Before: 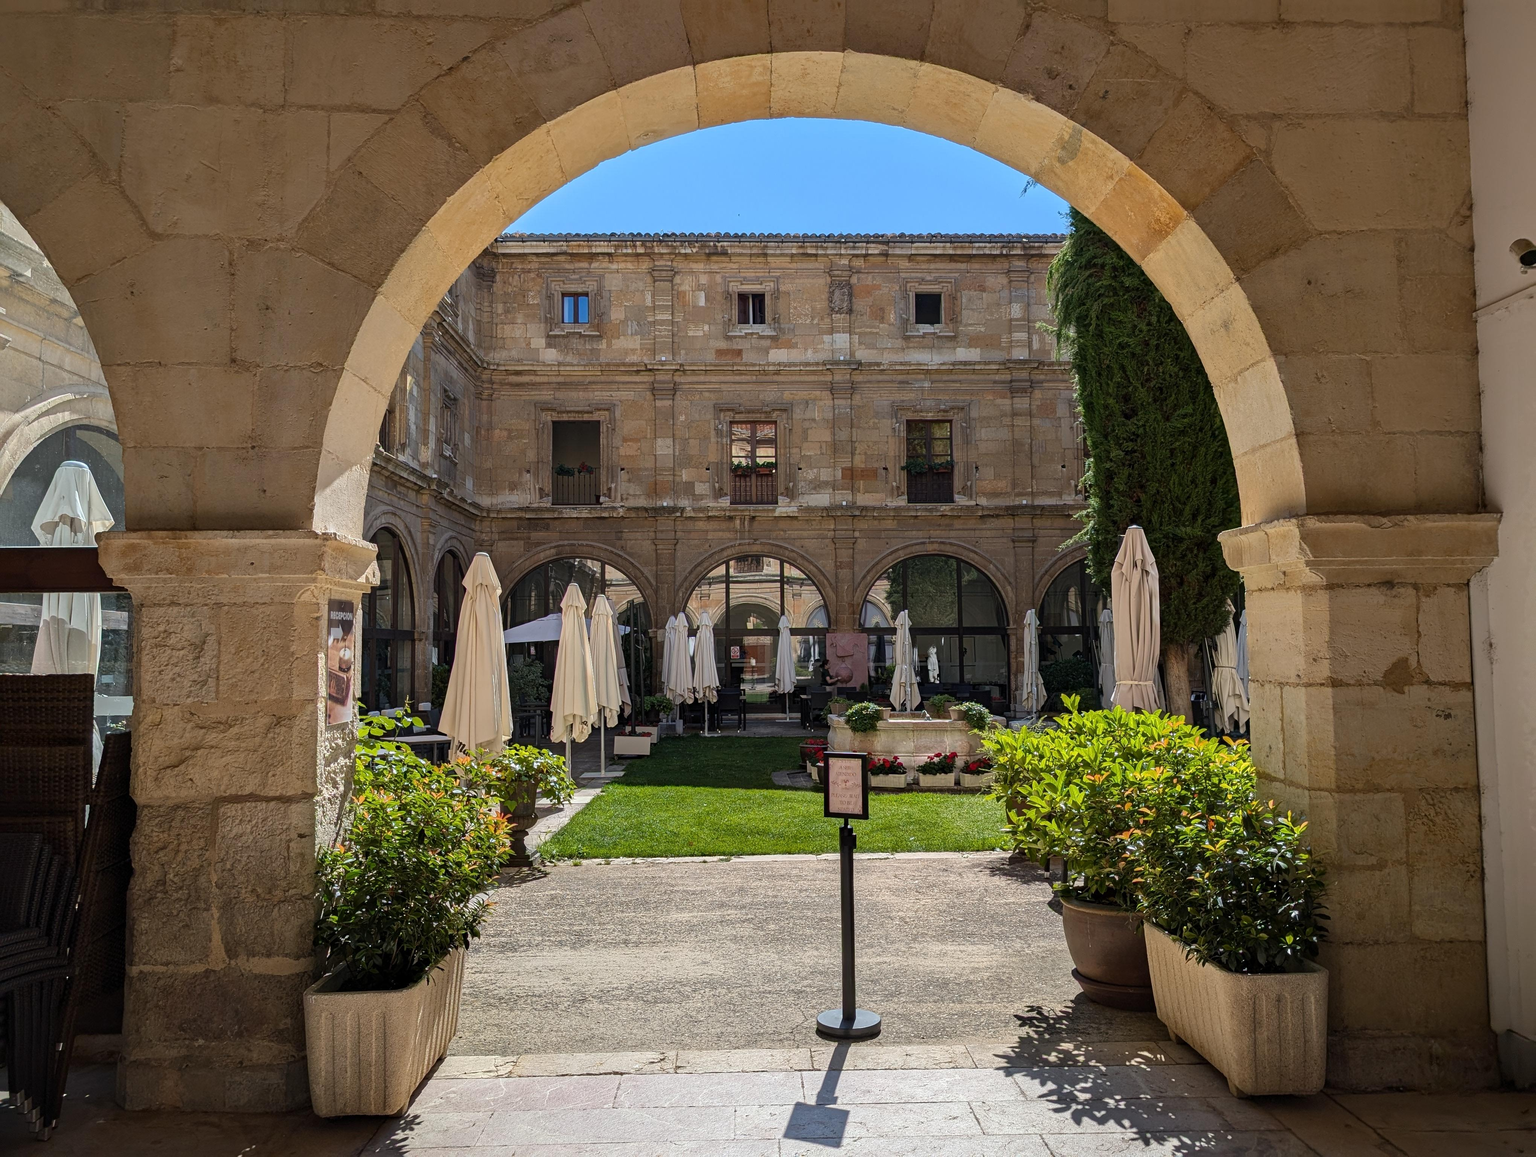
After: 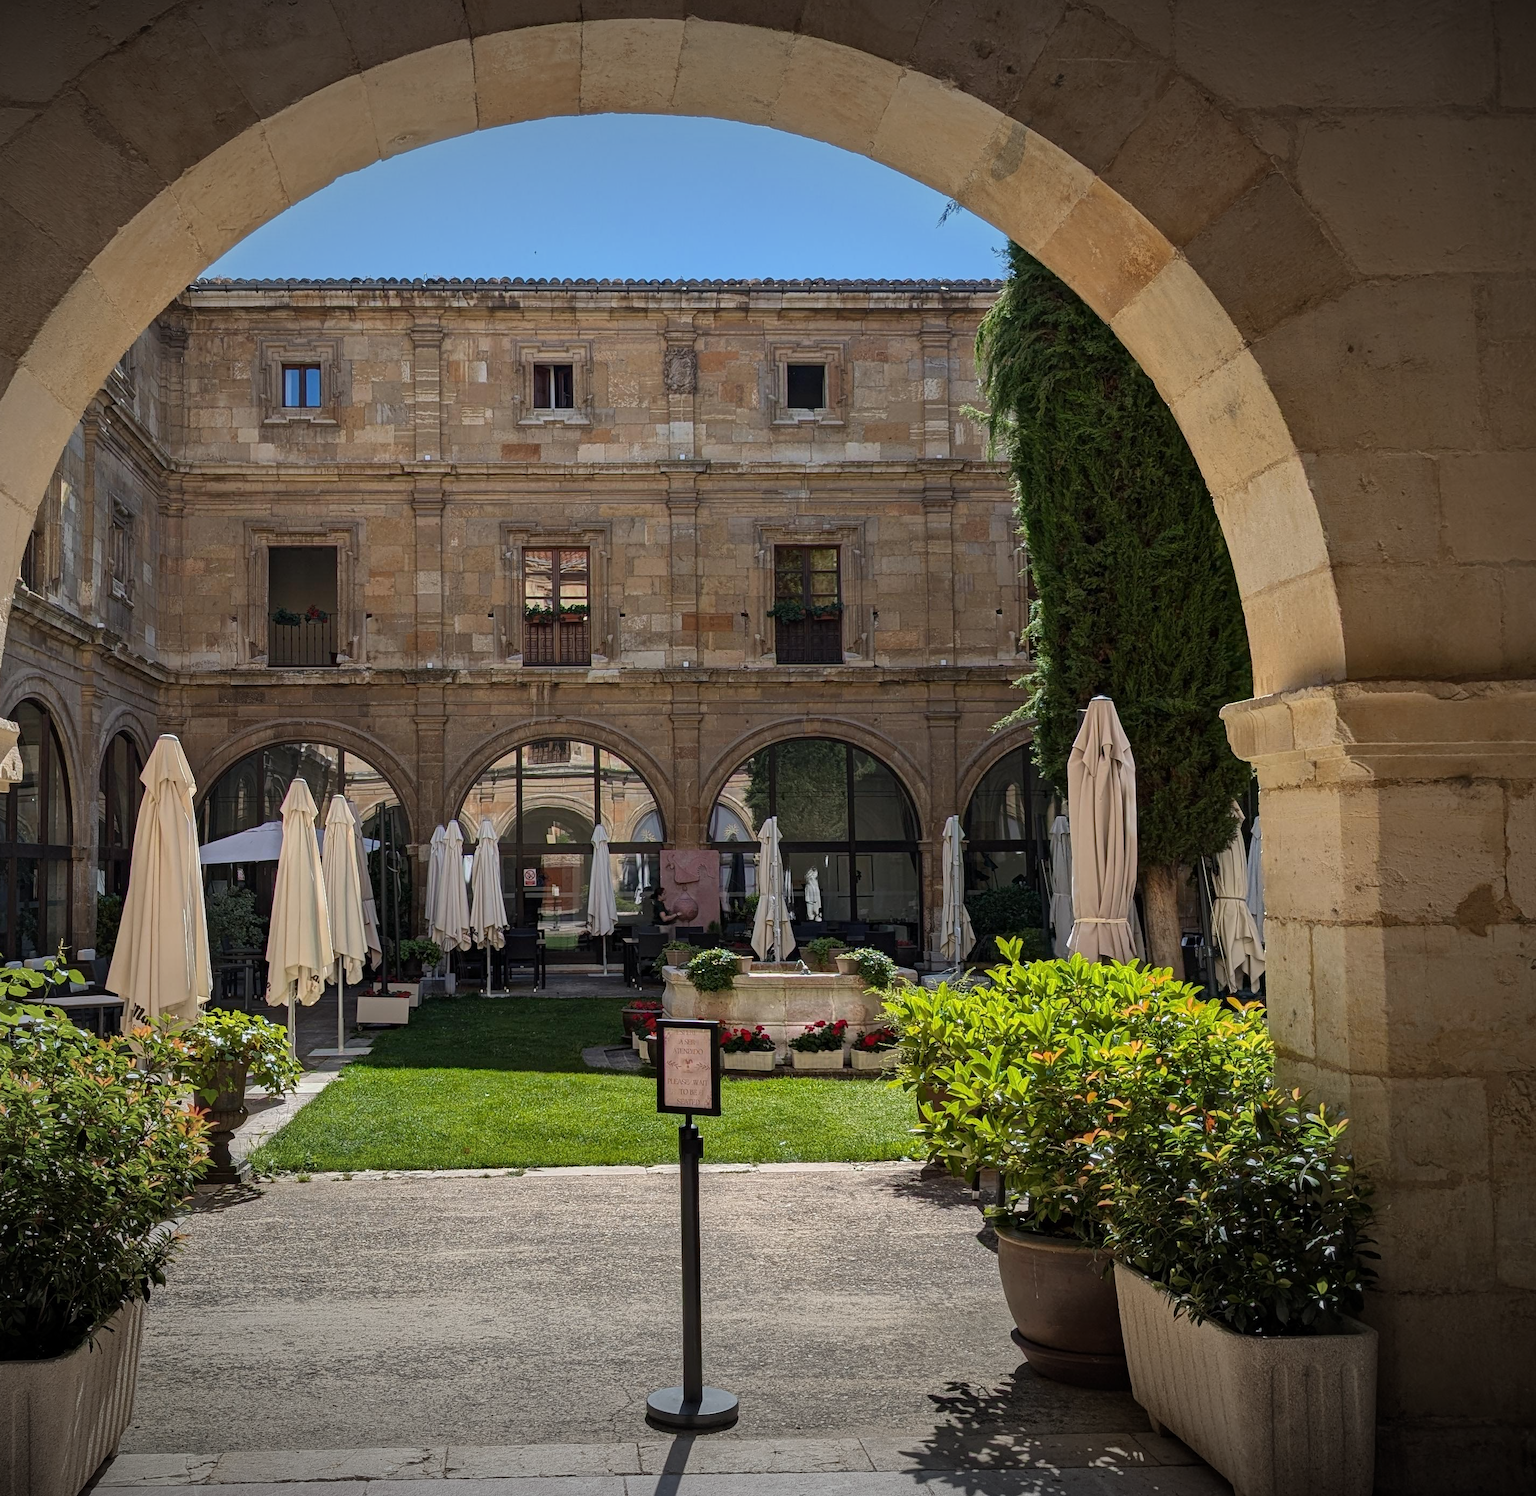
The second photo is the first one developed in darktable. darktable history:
vignetting: fall-off radius 99.61%, brightness -0.832, width/height ratio 1.34
crop and rotate: left 23.748%, top 3.33%, right 6.26%, bottom 6.143%
